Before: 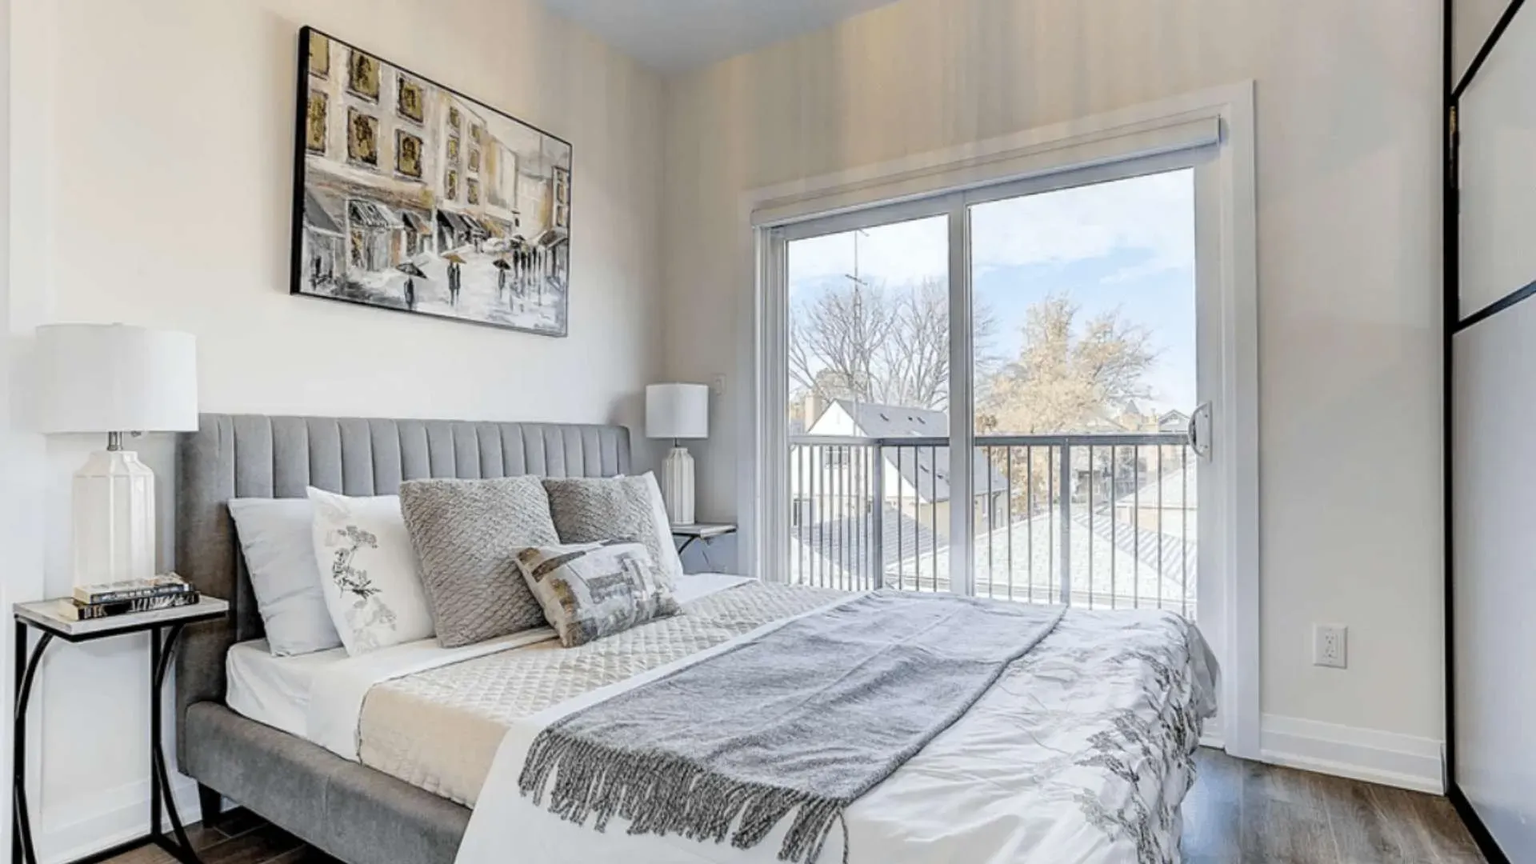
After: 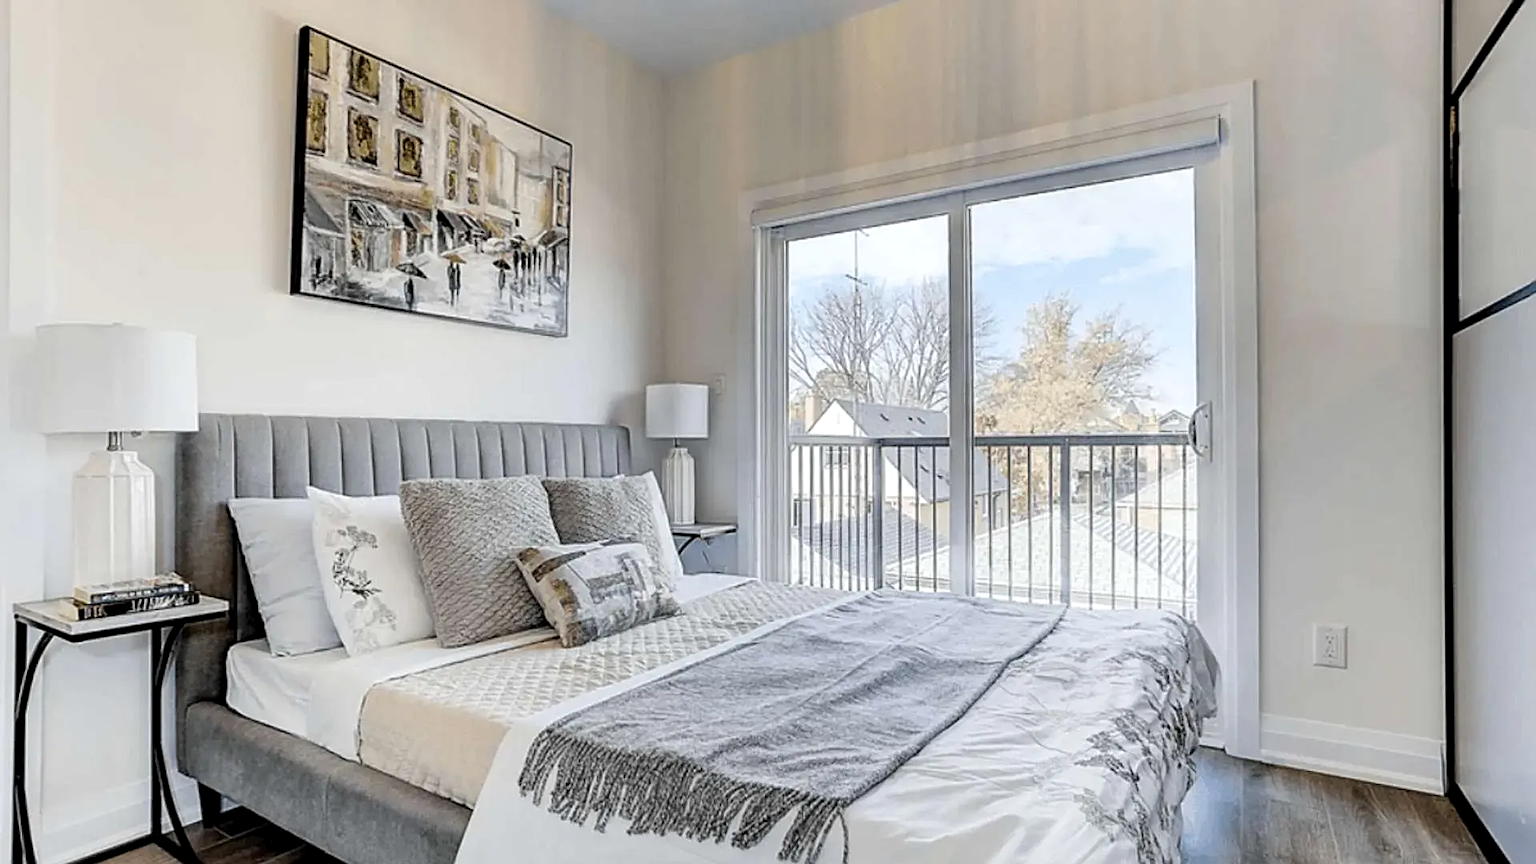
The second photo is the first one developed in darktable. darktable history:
sharpen: on, module defaults
contrast equalizer: octaves 7, y [[0.6 ×6], [0.55 ×6], [0 ×6], [0 ×6], [0 ×6]], mix 0.15
white balance: red 1, blue 1
